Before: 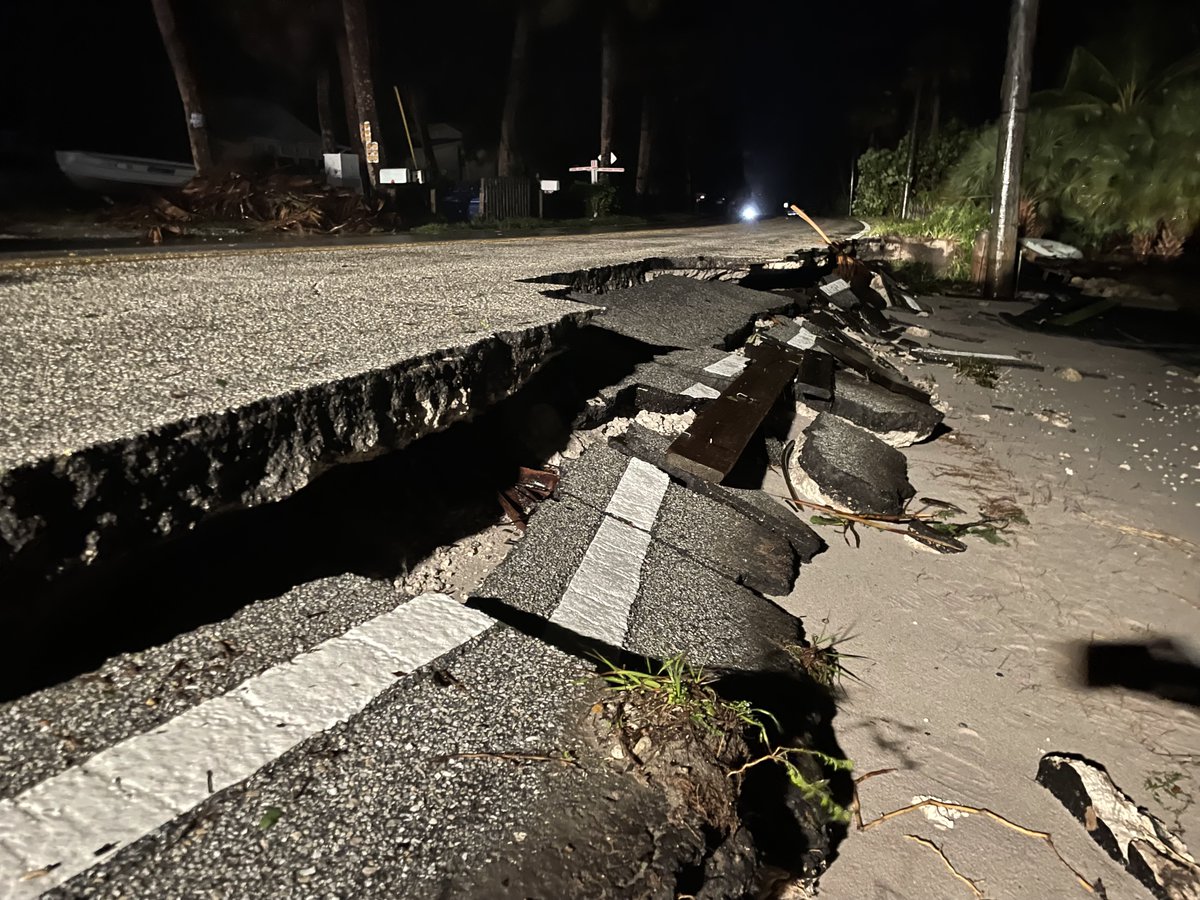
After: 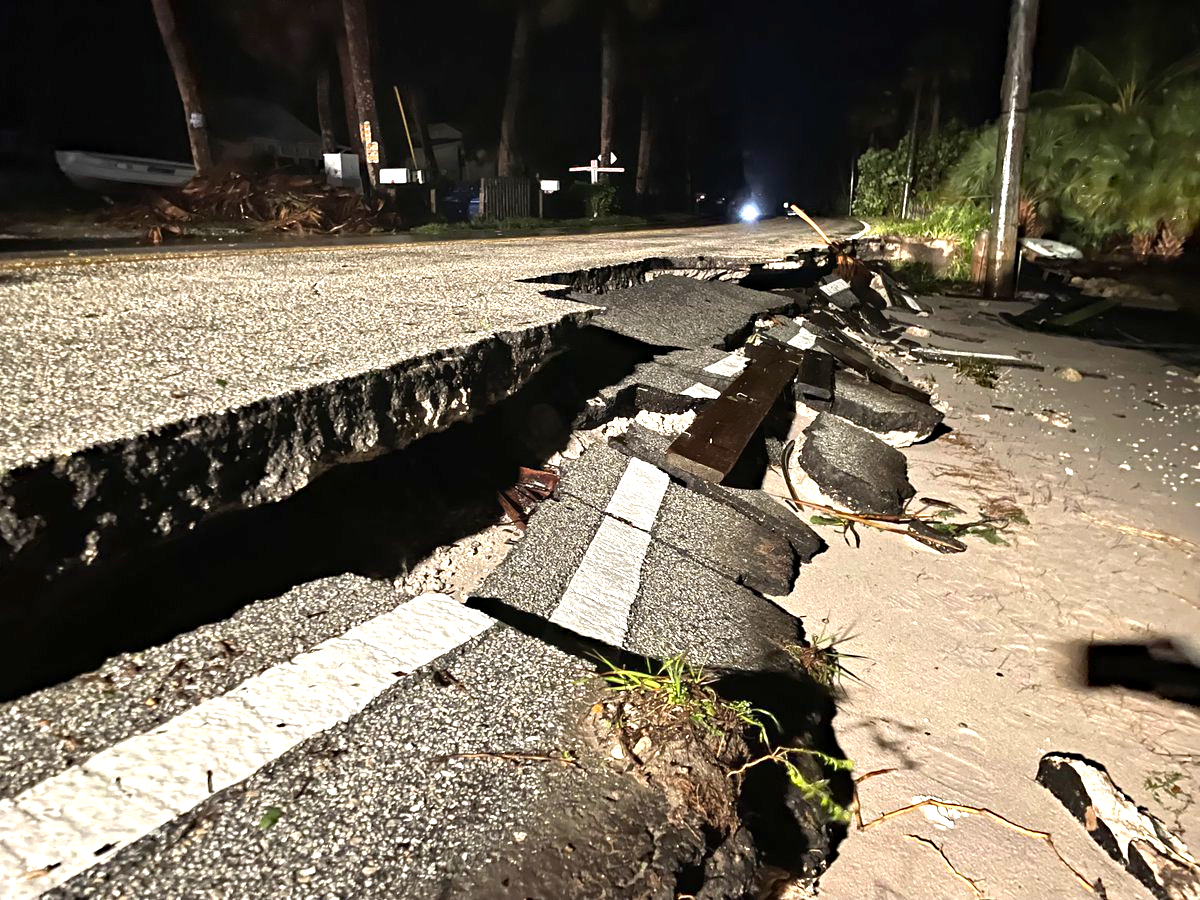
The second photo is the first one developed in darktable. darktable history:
haze removal: compatibility mode true, adaptive false
exposure: black level correction 0, exposure 0.953 EV, compensate exposure bias true, compensate highlight preservation false
